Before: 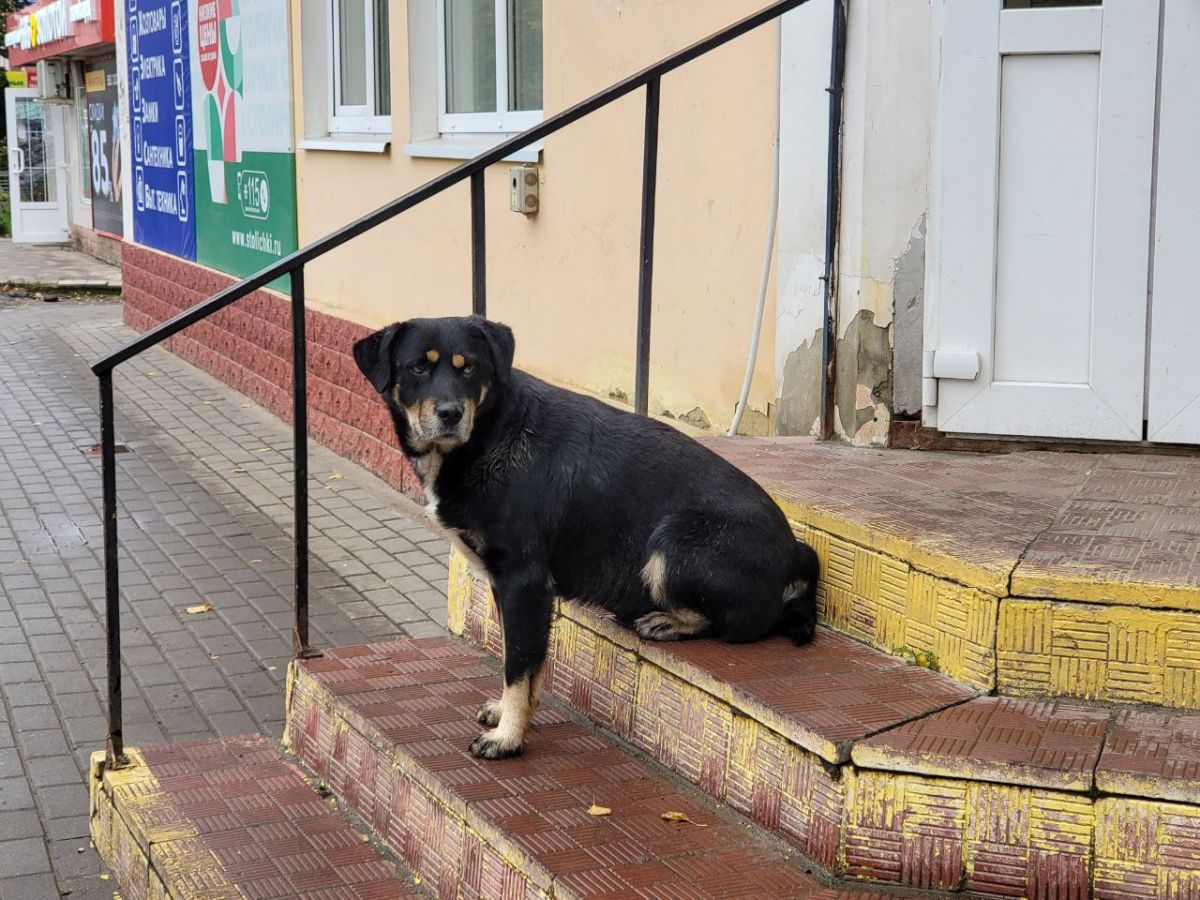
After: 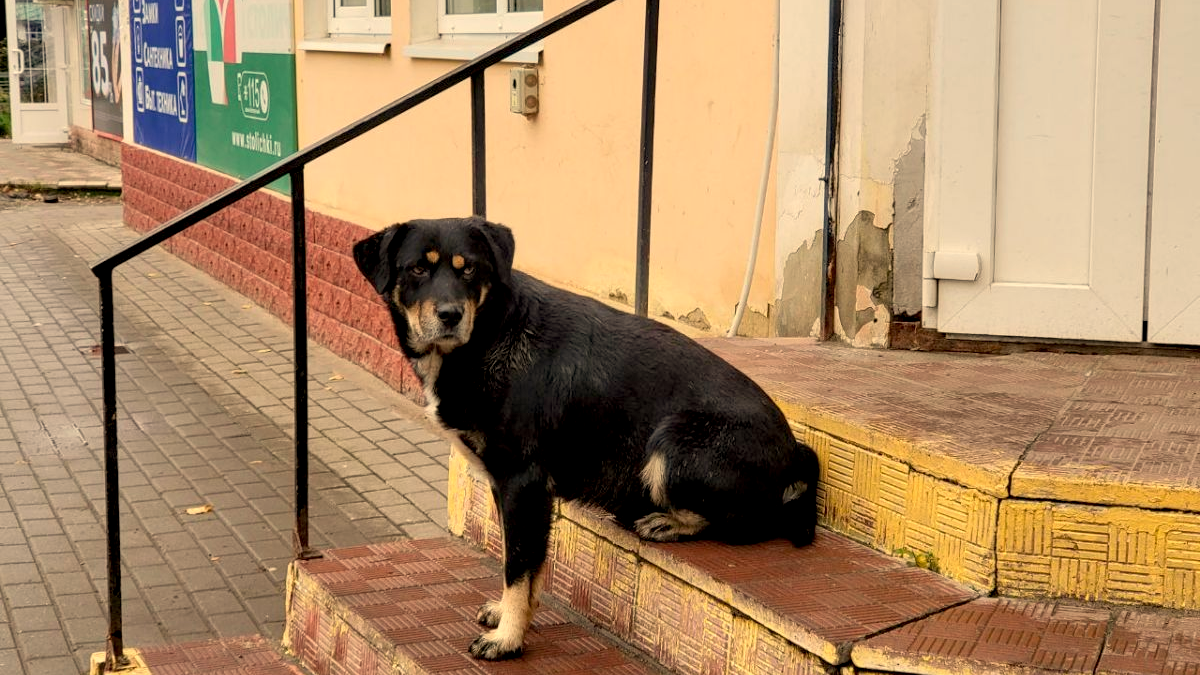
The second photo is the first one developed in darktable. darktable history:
crop: top 11.038%, bottom 13.962%
exposure: black level correction 0.009, compensate highlight preservation false
white balance: red 1.138, green 0.996, blue 0.812
